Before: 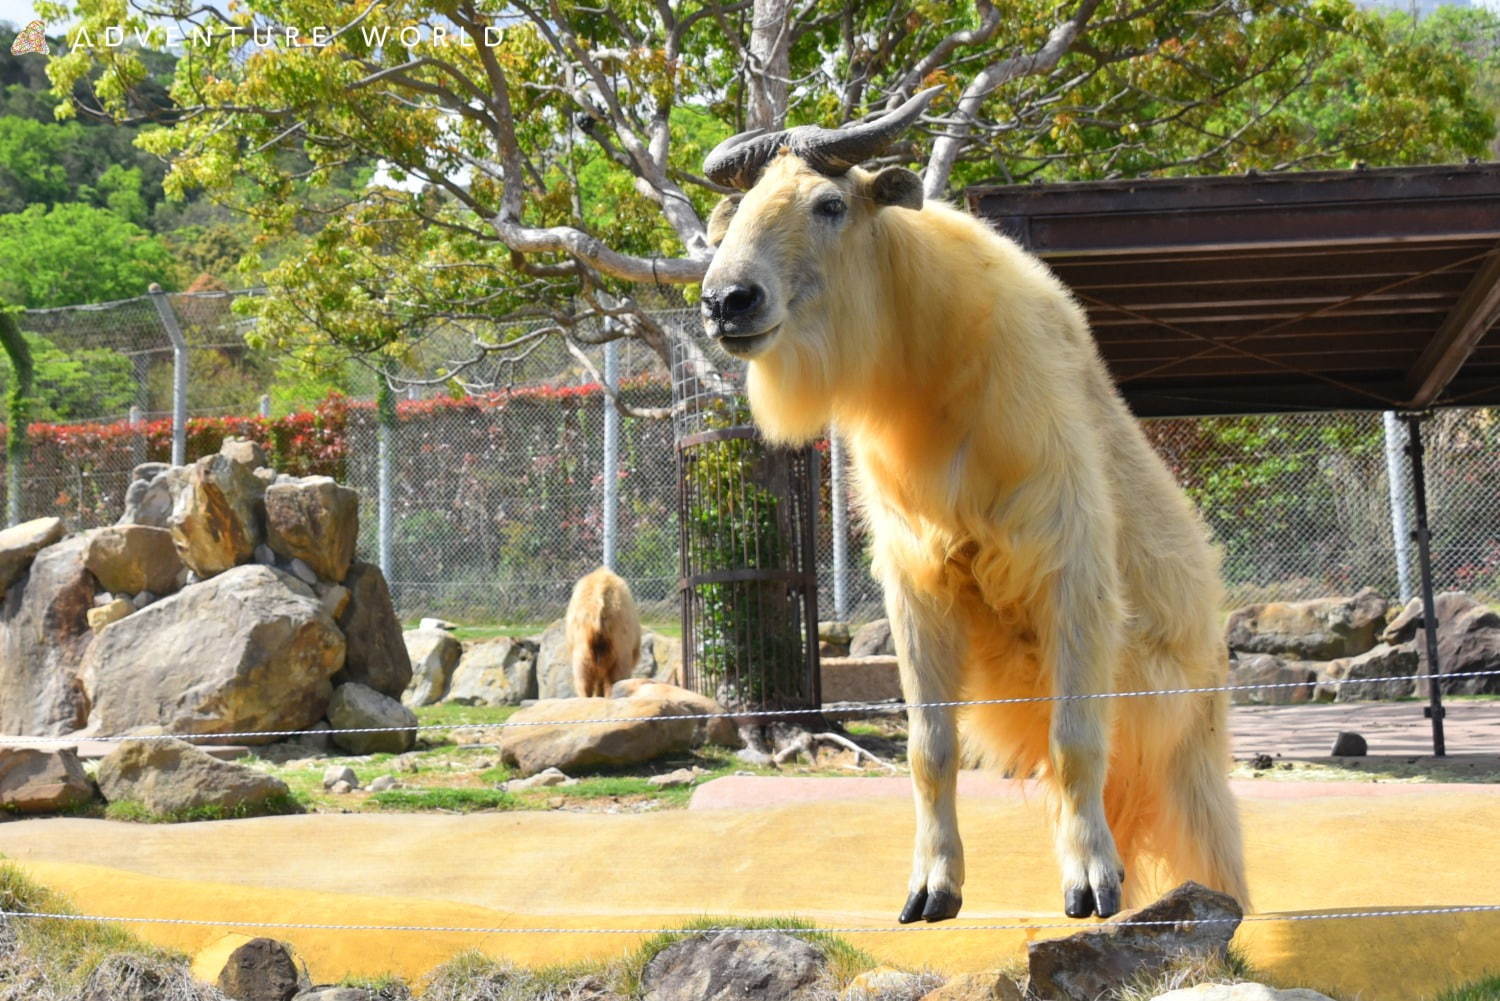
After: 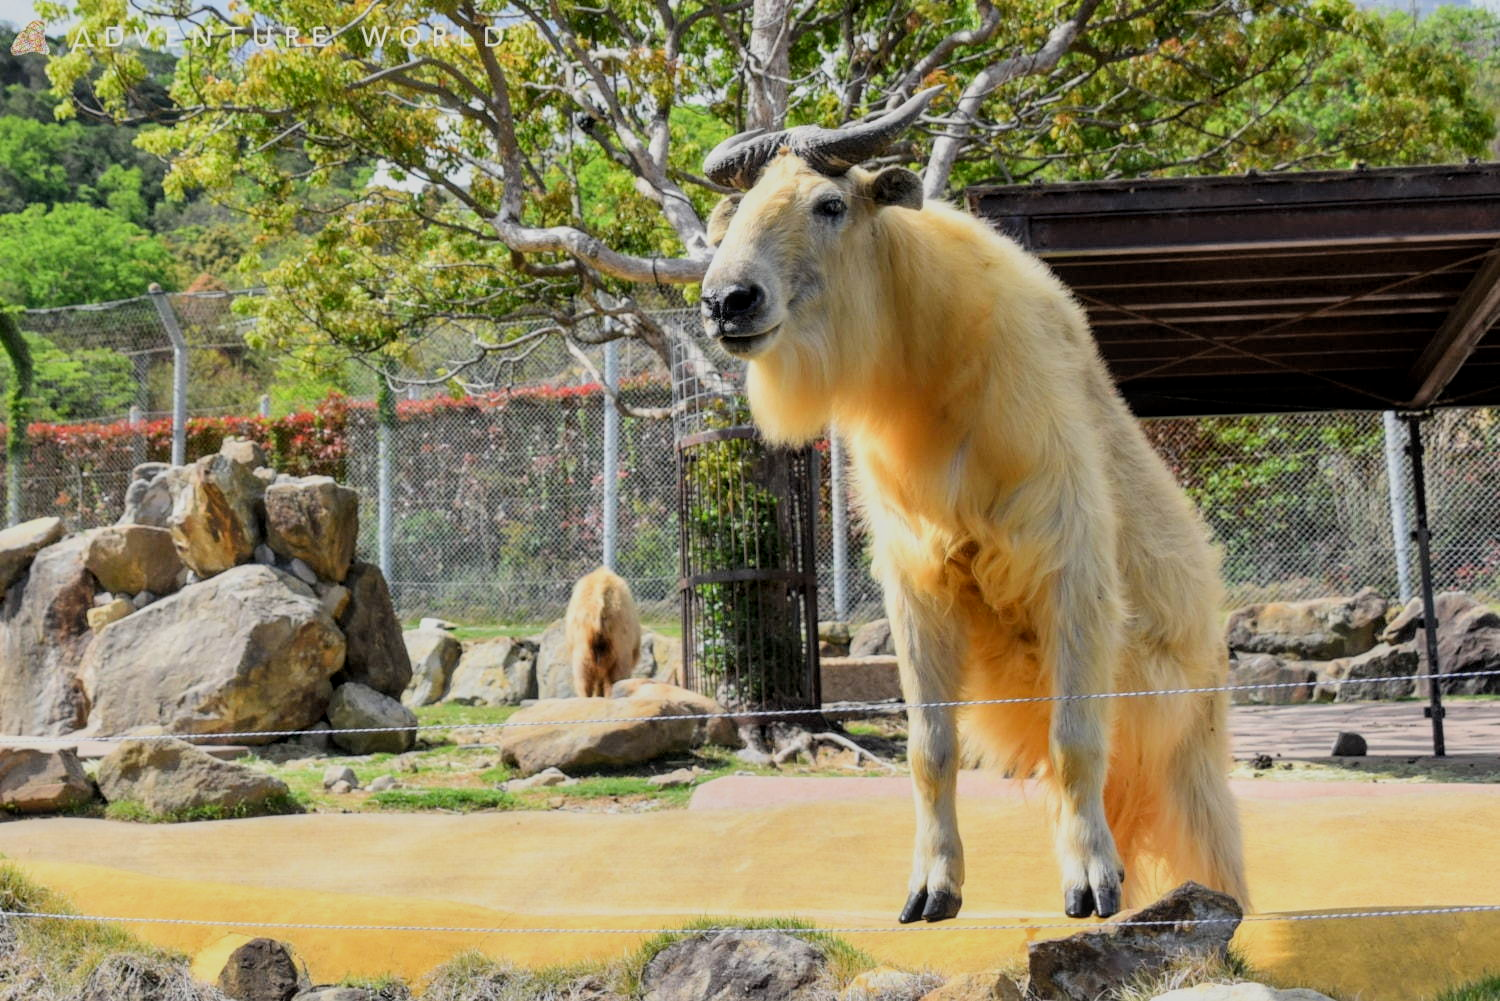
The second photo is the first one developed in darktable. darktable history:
filmic rgb: black relative exposure -7.65 EV, white relative exposure 4.56 EV, hardness 3.61, color science v6 (2022), iterations of high-quality reconstruction 10
local contrast: on, module defaults
